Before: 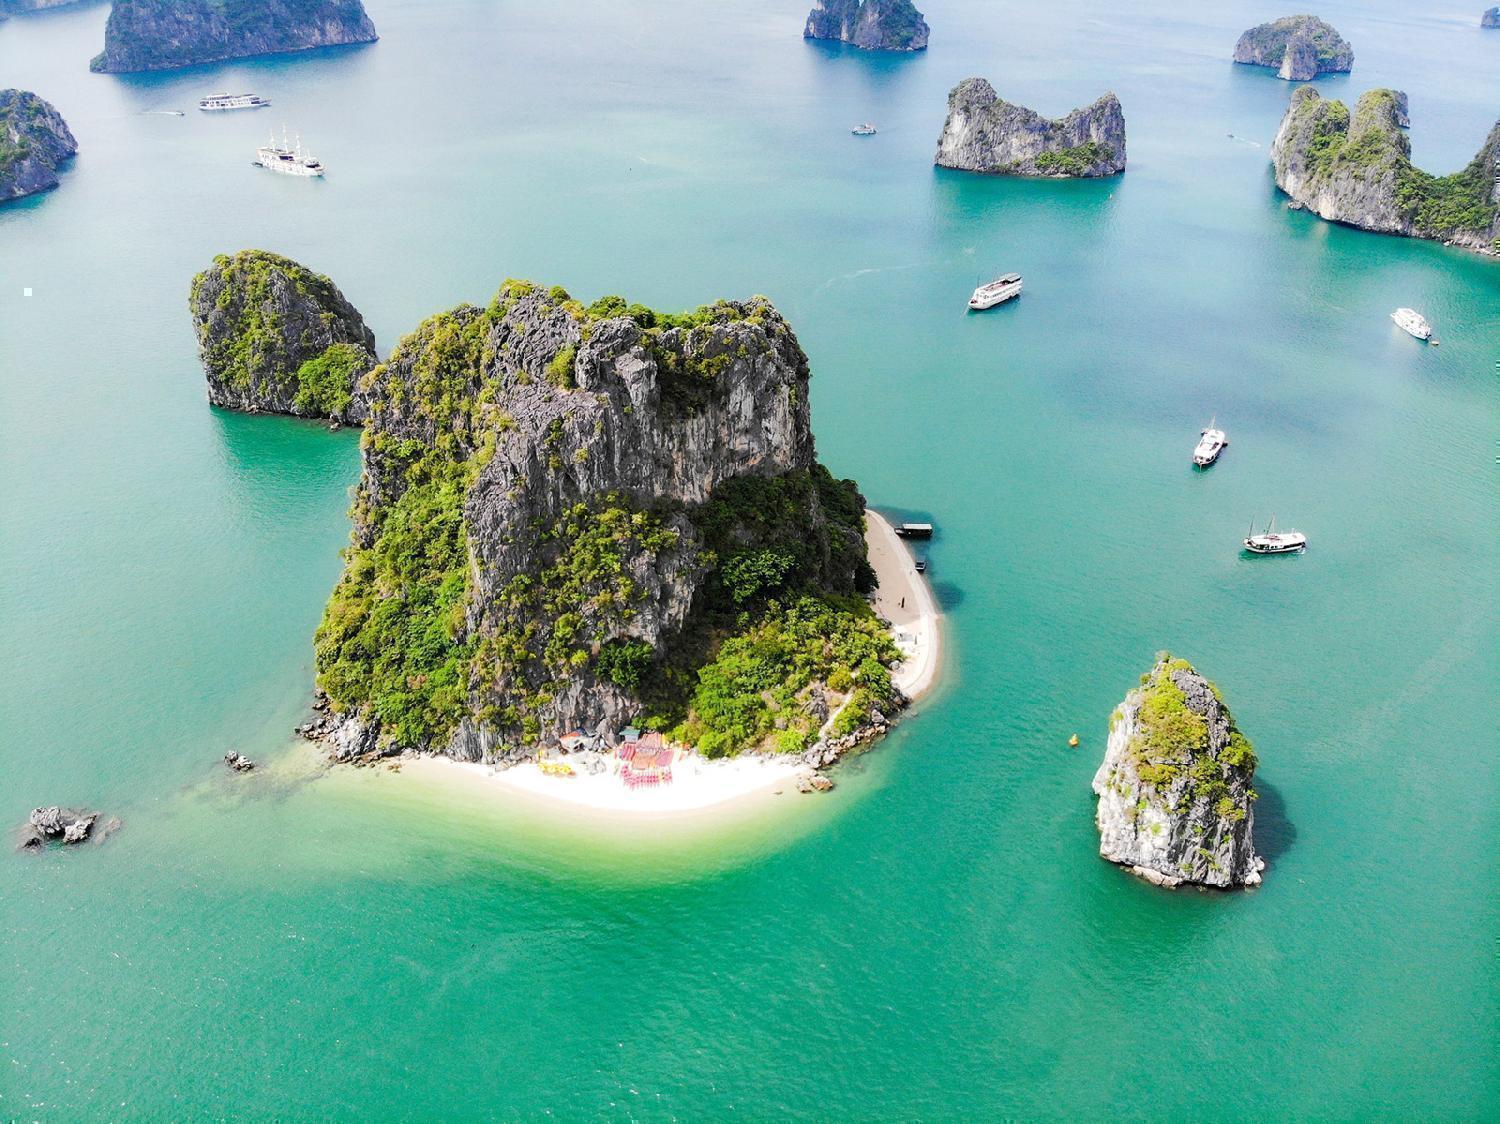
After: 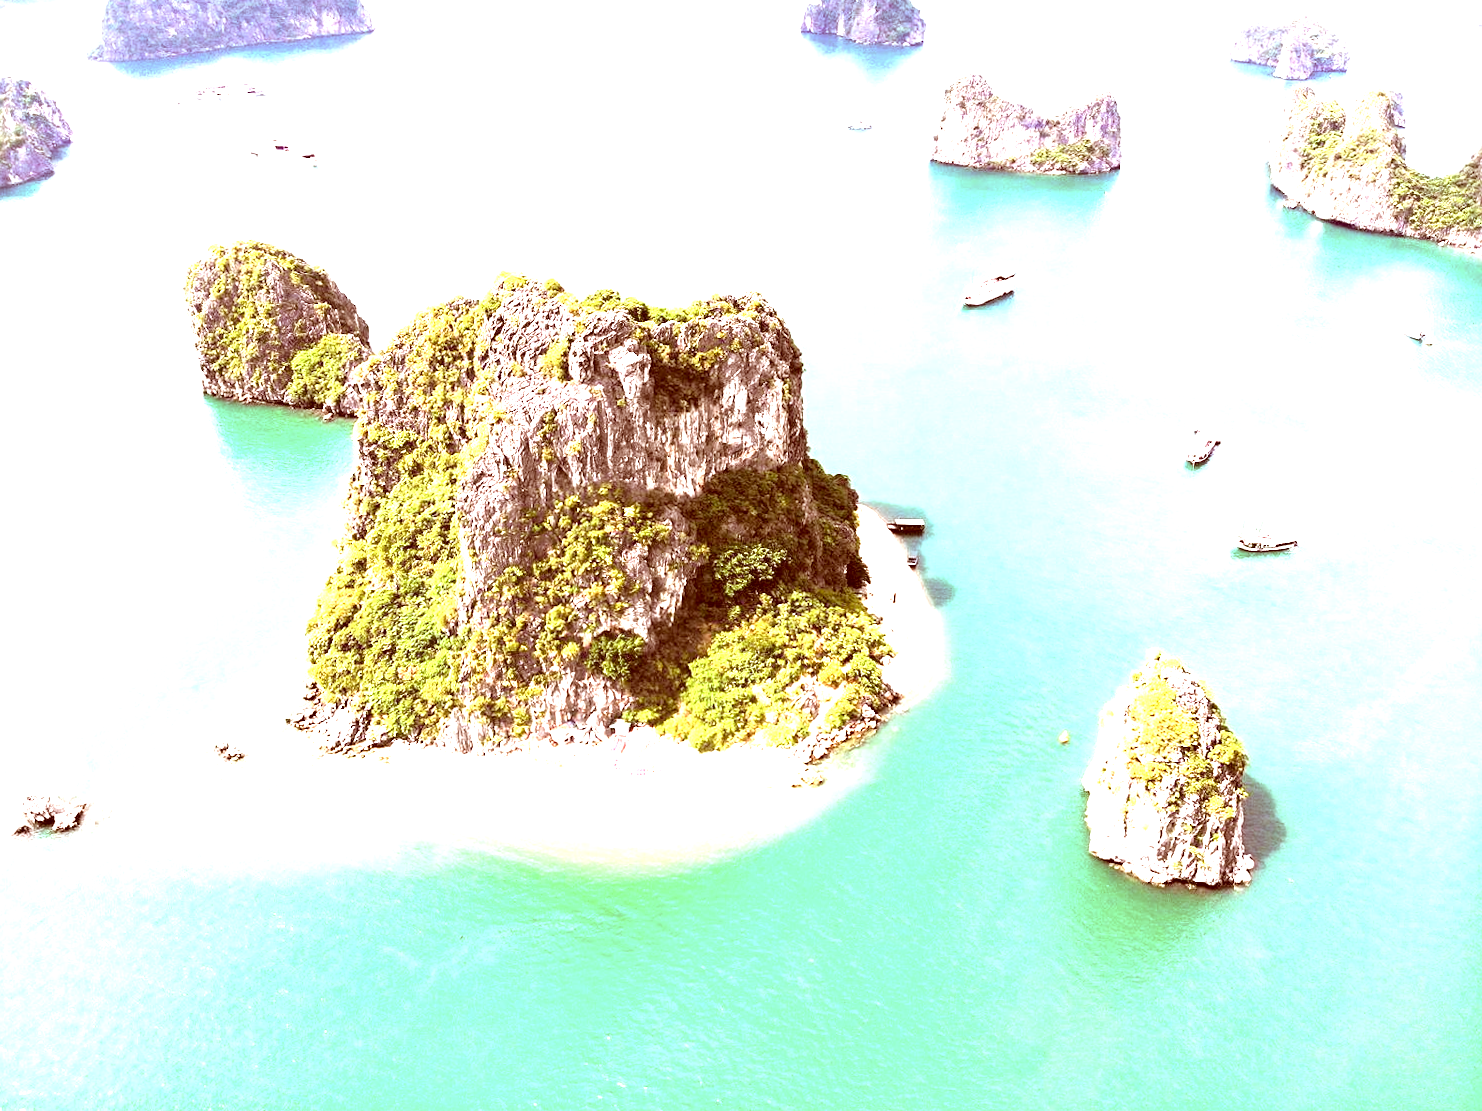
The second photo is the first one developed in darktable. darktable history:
crop and rotate: angle -0.5°
exposure: black level correction 0, exposure 1.9 EV, compensate highlight preservation false
color correction: highlights a* 9.03, highlights b* 8.71, shadows a* 40, shadows b* 40, saturation 0.8
white balance: red 1, blue 1
tone curve: curves: ch0 [(0, 0) (0.161, 0.144) (0.501, 0.497) (1, 1)], color space Lab, linked channels, preserve colors none
